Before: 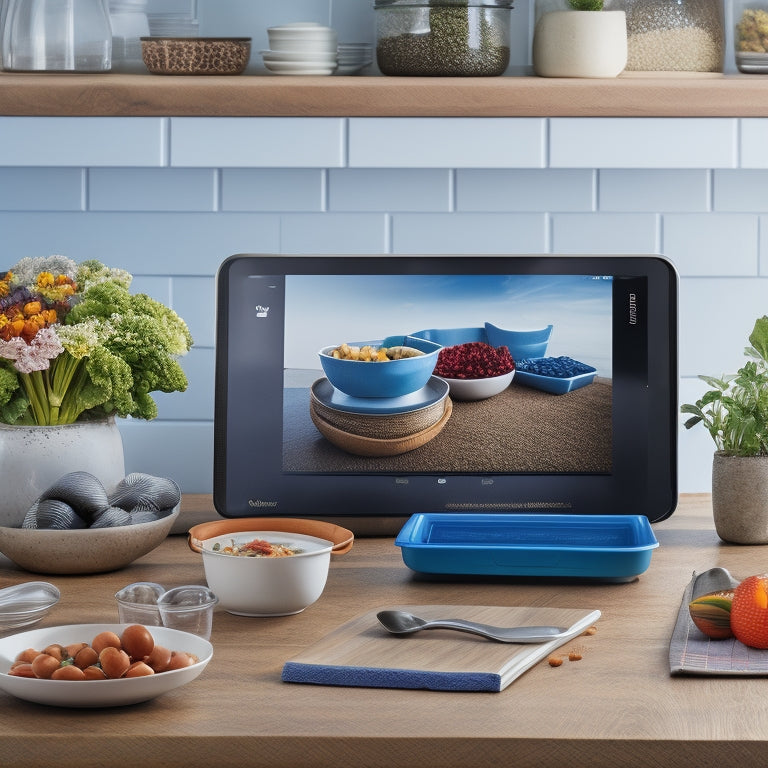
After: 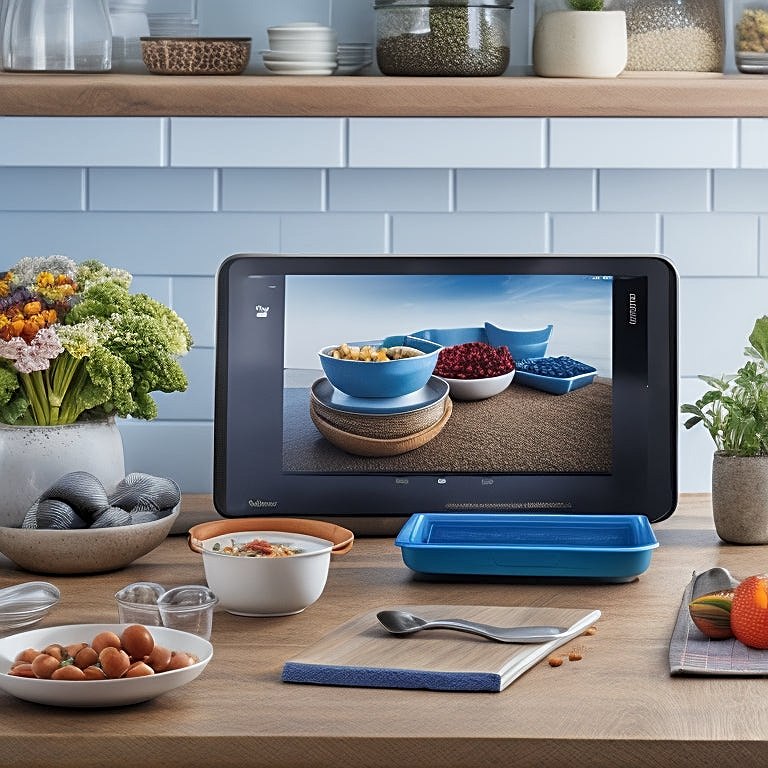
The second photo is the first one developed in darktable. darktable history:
local contrast: highlights 105%, shadows 99%, detail 119%, midtone range 0.2
color correction: highlights b* 0.025
sharpen: on, module defaults
